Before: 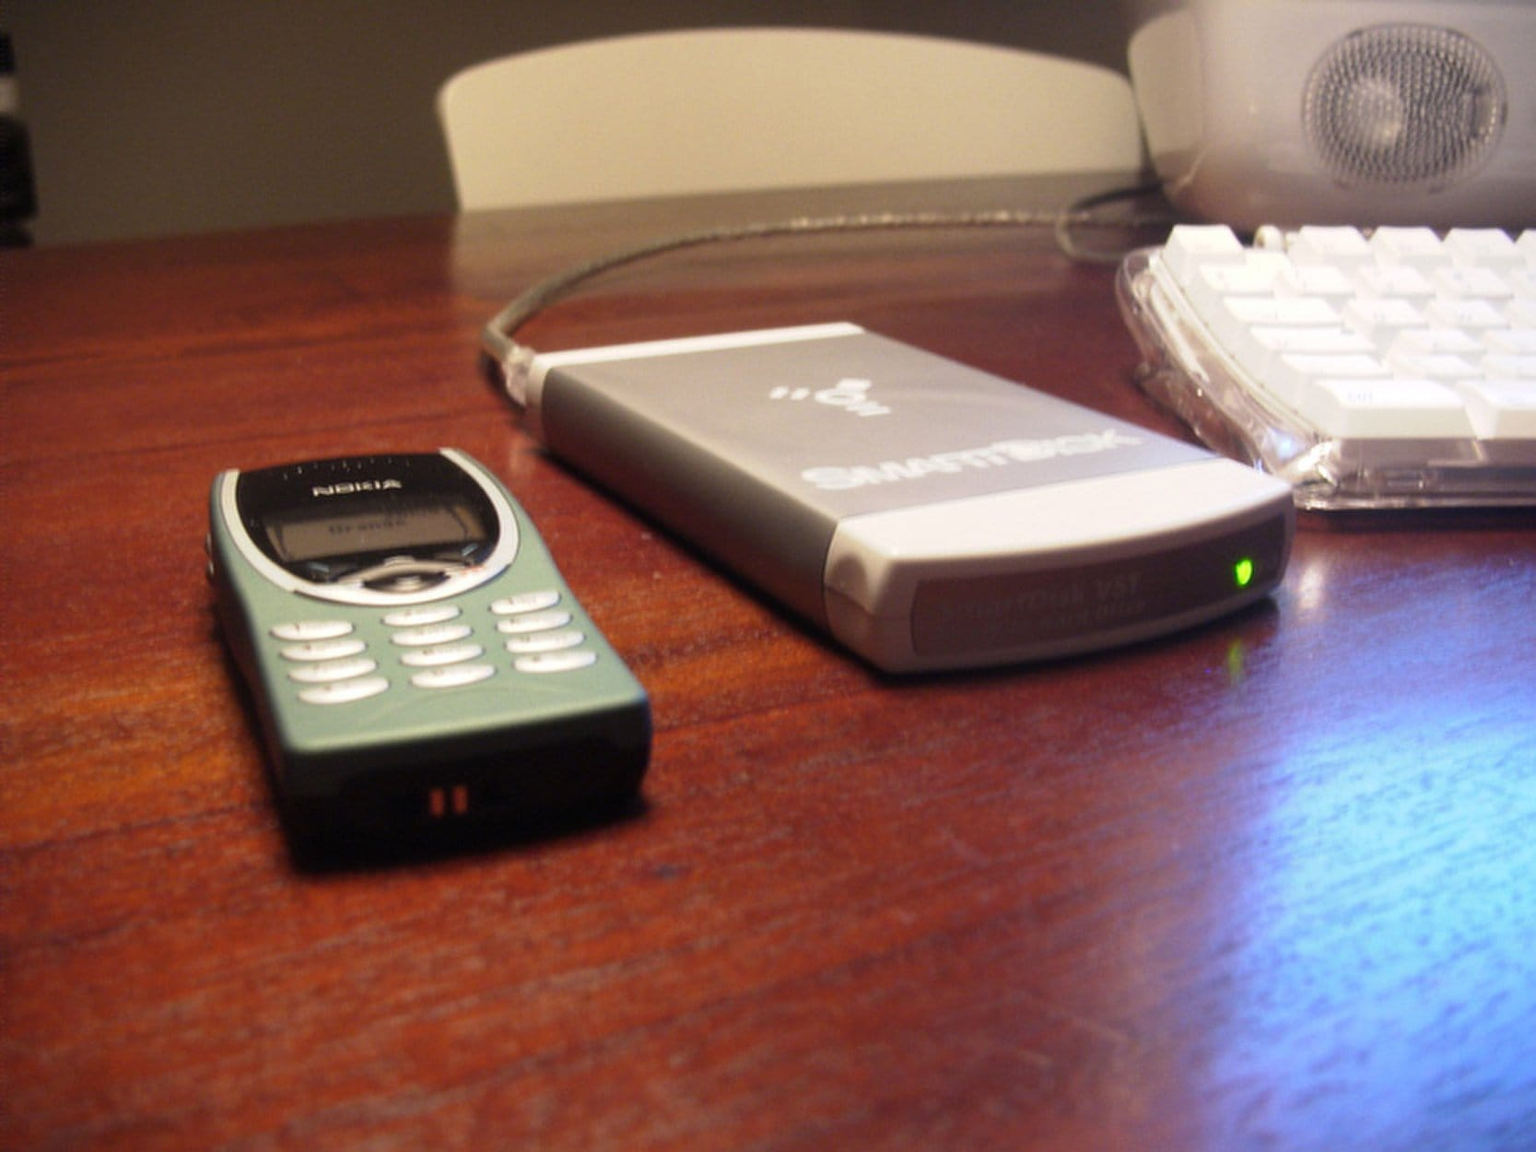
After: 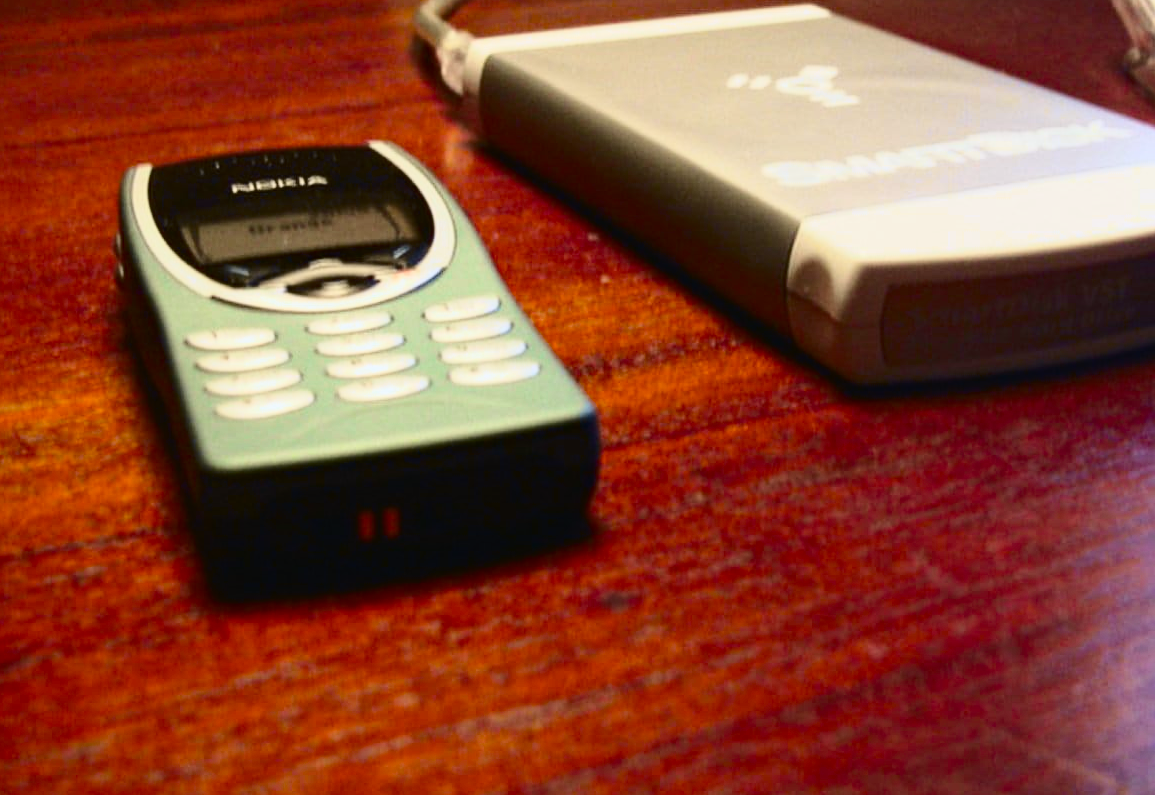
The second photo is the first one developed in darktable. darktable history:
white balance: red 0.986, blue 1.01
crop: left 6.488%, top 27.668%, right 24.183%, bottom 8.656%
haze removal: strength 0.29, distance 0.25, compatibility mode true, adaptive false
tone curve: curves: ch0 [(0.003, 0.023) (0.071, 0.052) (0.249, 0.201) (0.466, 0.557) (0.625, 0.761) (0.783, 0.9) (0.994, 0.968)]; ch1 [(0, 0) (0.262, 0.227) (0.417, 0.386) (0.469, 0.467) (0.502, 0.498) (0.531, 0.521) (0.576, 0.586) (0.612, 0.634) (0.634, 0.68) (0.686, 0.728) (0.994, 0.987)]; ch2 [(0, 0) (0.262, 0.188) (0.385, 0.353) (0.427, 0.424) (0.495, 0.493) (0.518, 0.544) (0.55, 0.579) (0.595, 0.621) (0.644, 0.748) (1, 1)], color space Lab, independent channels, preserve colors none
